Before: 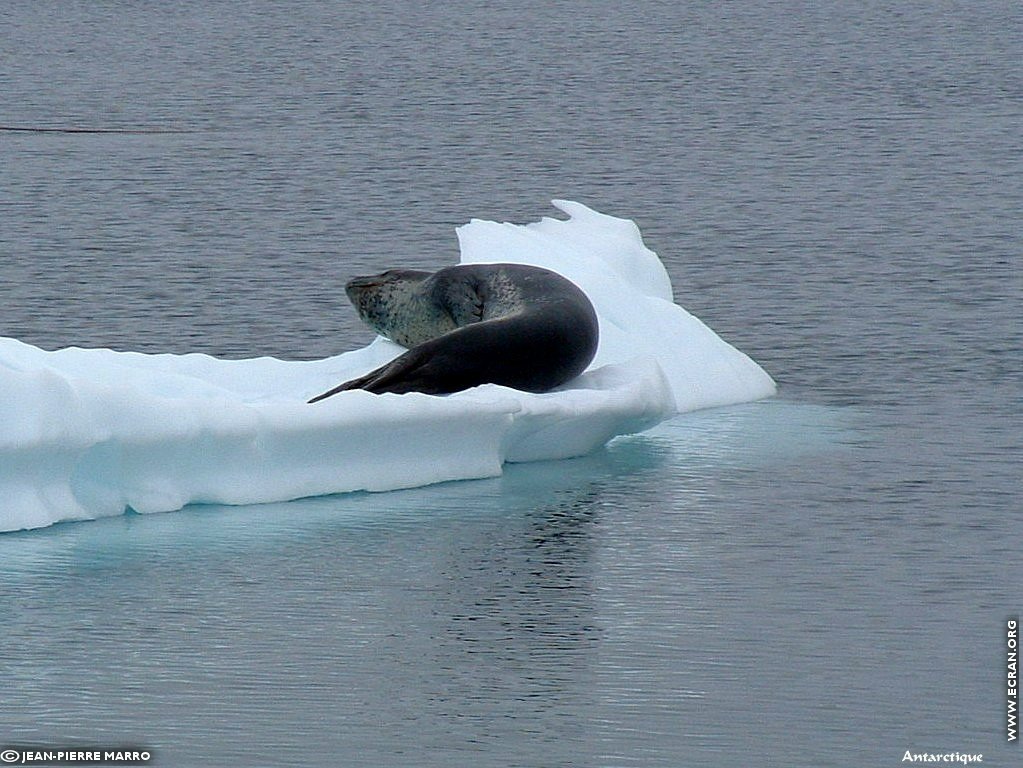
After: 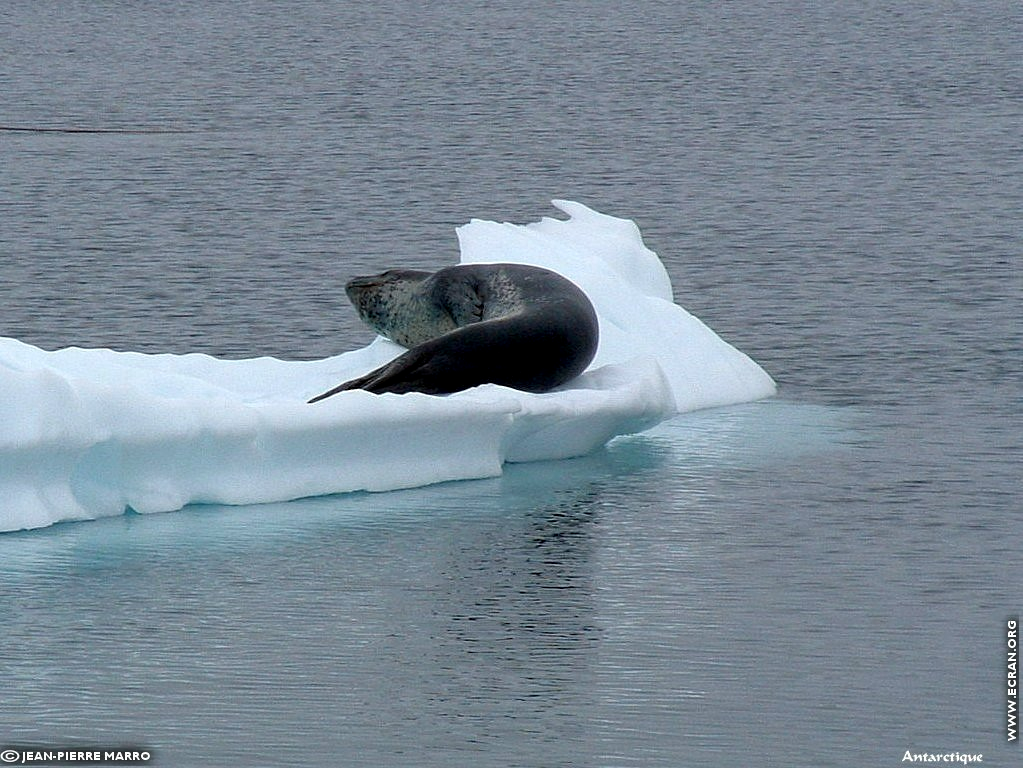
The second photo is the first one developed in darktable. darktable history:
color zones: curves: ch0 [(0, 0.5) (0.143, 0.5) (0.286, 0.5) (0.429, 0.504) (0.571, 0.5) (0.714, 0.509) (0.857, 0.5) (1, 0.5)]; ch1 [(0, 0.425) (0.143, 0.425) (0.286, 0.375) (0.429, 0.405) (0.571, 0.5) (0.714, 0.47) (0.857, 0.425) (1, 0.435)]; ch2 [(0, 0.5) (0.143, 0.5) (0.286, 0.5) (0.429, 0.517) (0.571, 0.5) (0.714, 0.51) (0.857, 0.5) (1, 0.5)]
local contrast: highlights 104%, shadows 102%, detail 119%, midtone range 0.2
